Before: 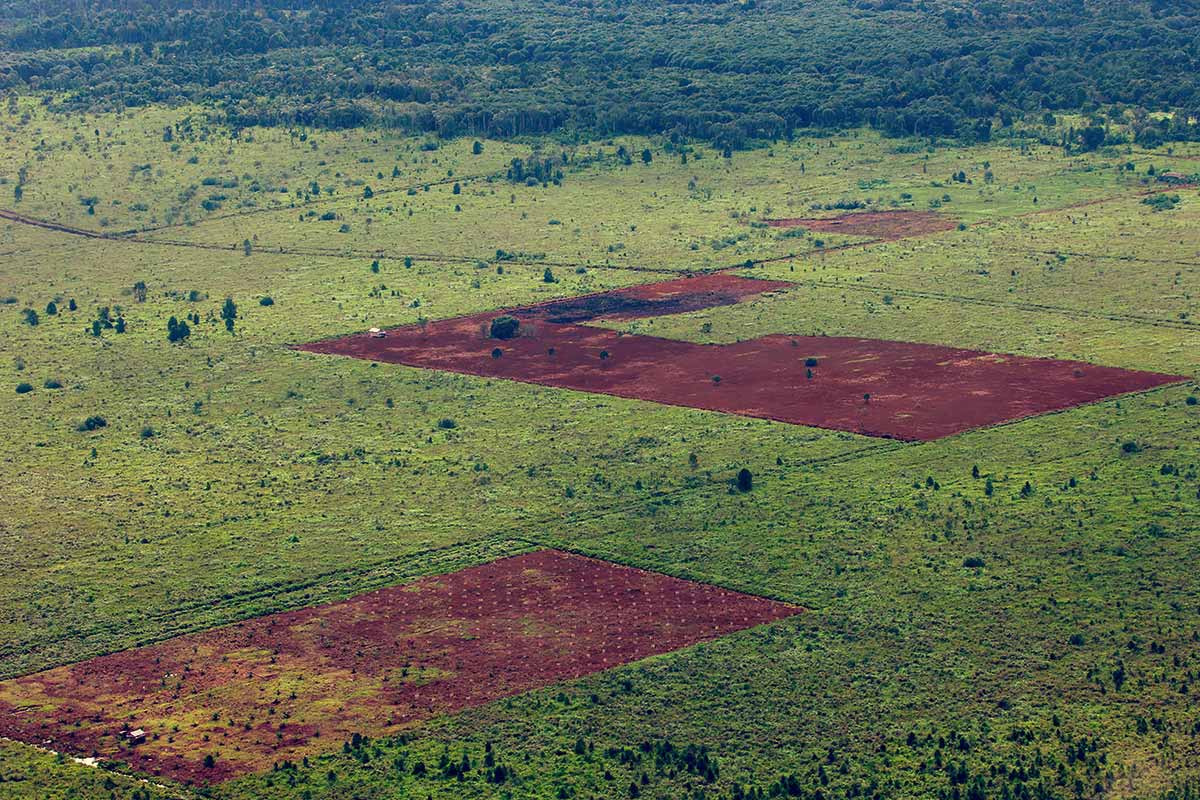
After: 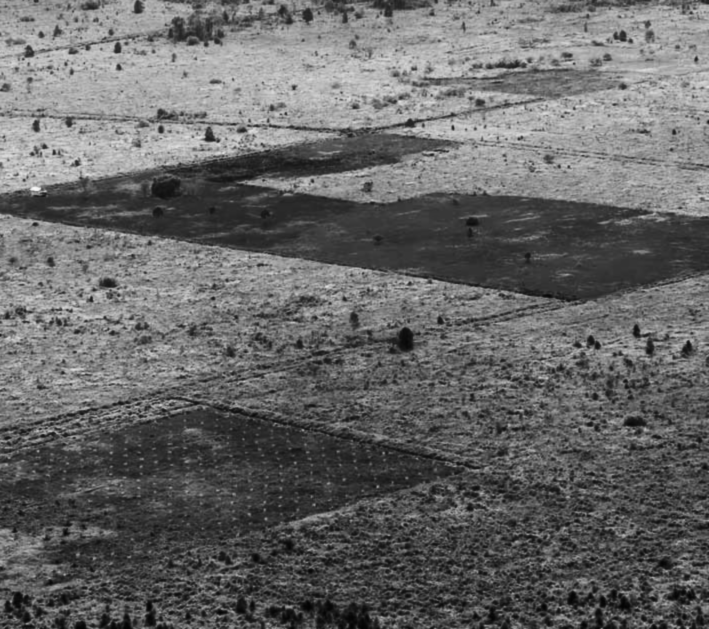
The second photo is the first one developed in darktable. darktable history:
lowpass: radius 0.76, contrast 1.56, saturation 0, unbound 0
crop and rotate: left 28.256%, top 17.734%, right 12.656%, bottom 3.573%
